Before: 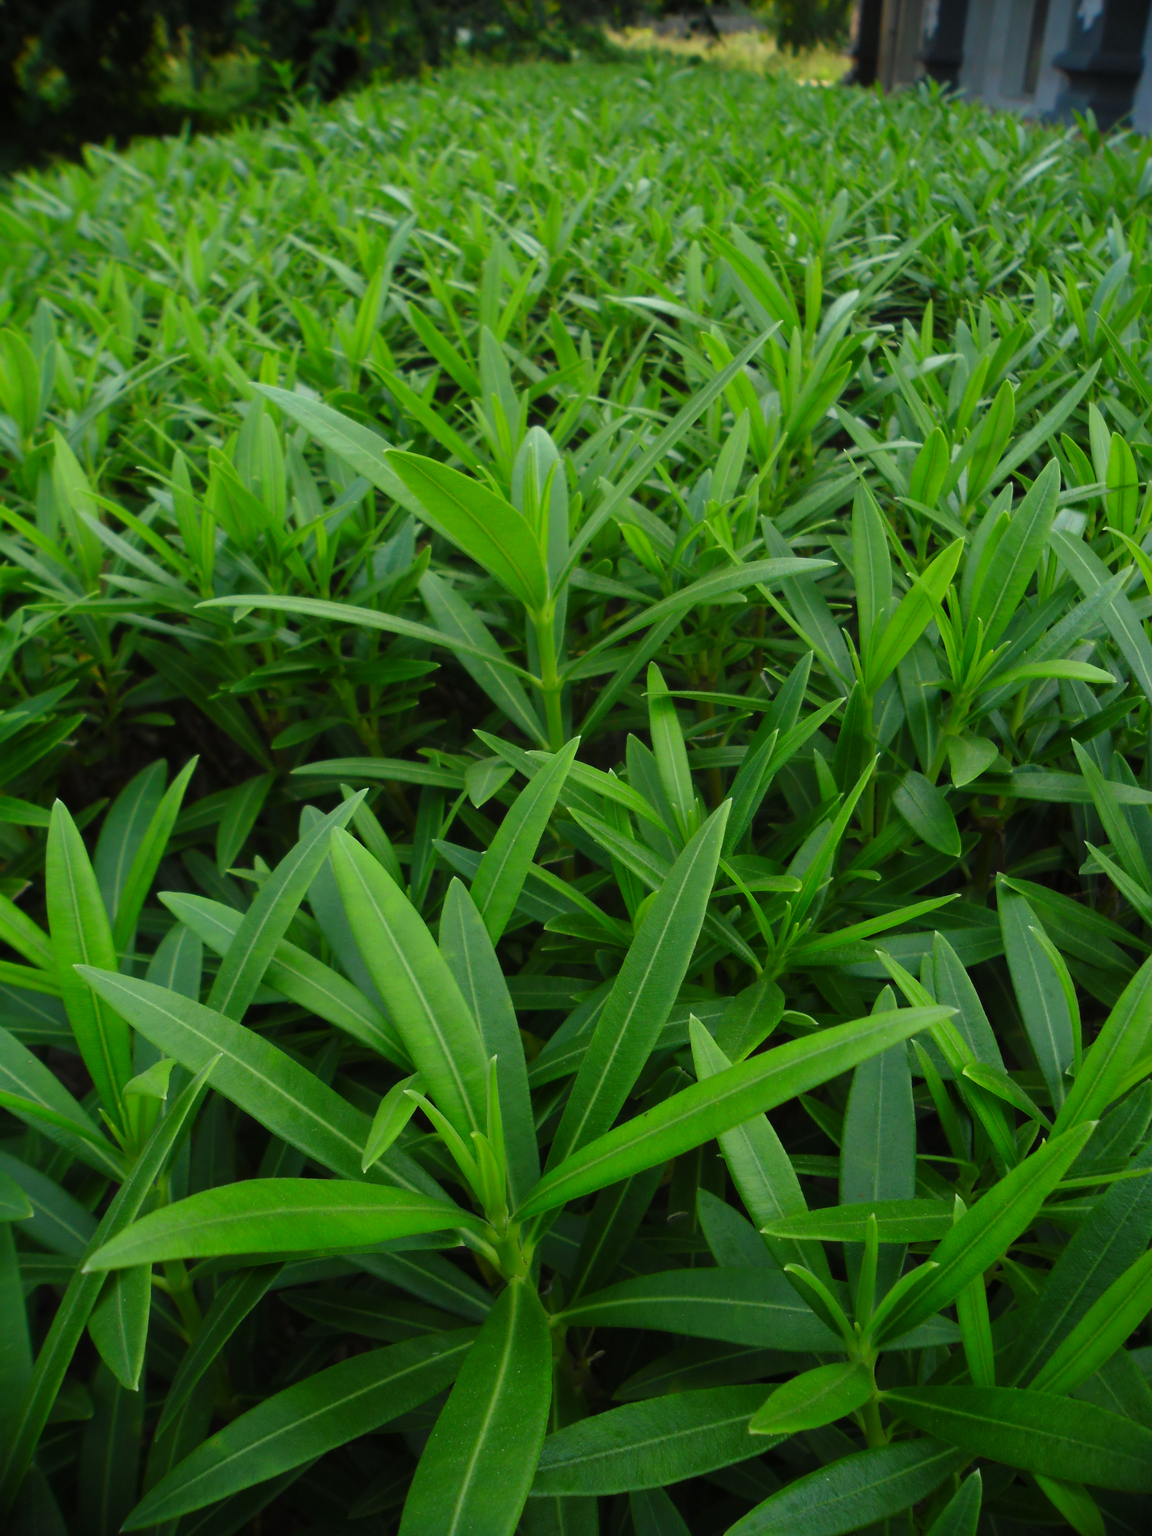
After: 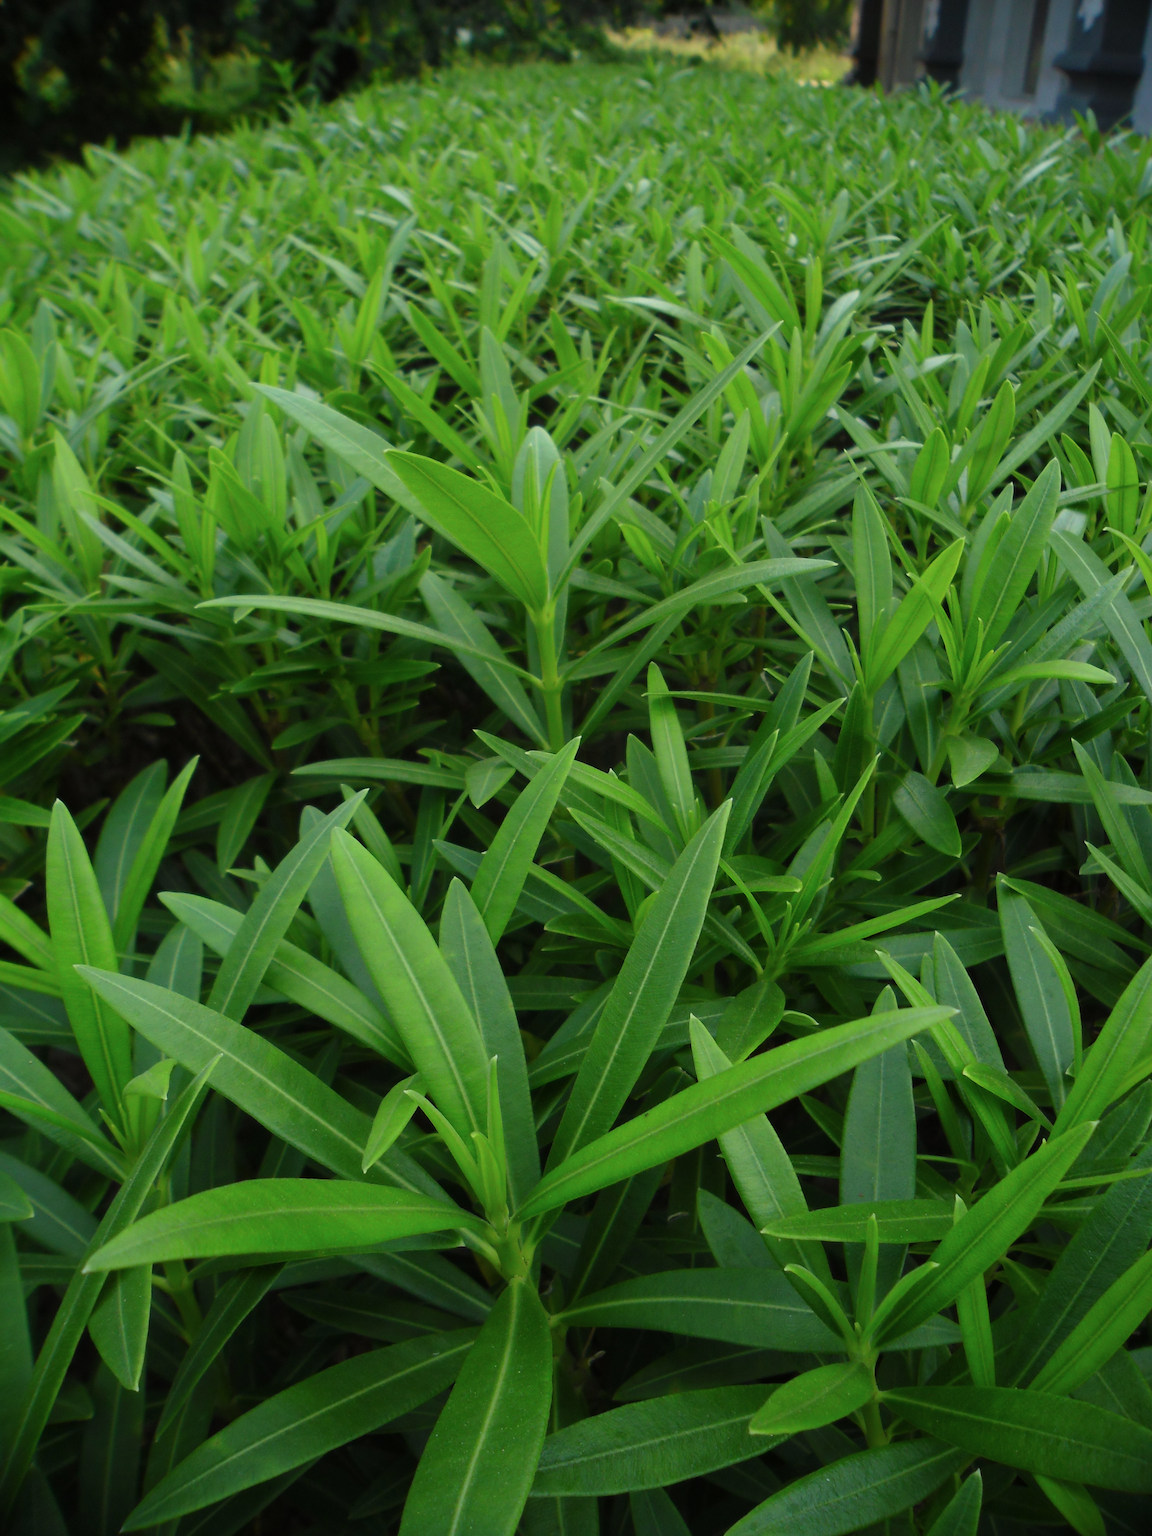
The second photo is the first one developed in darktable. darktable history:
contrast brightness saturation: saturation -0.091
